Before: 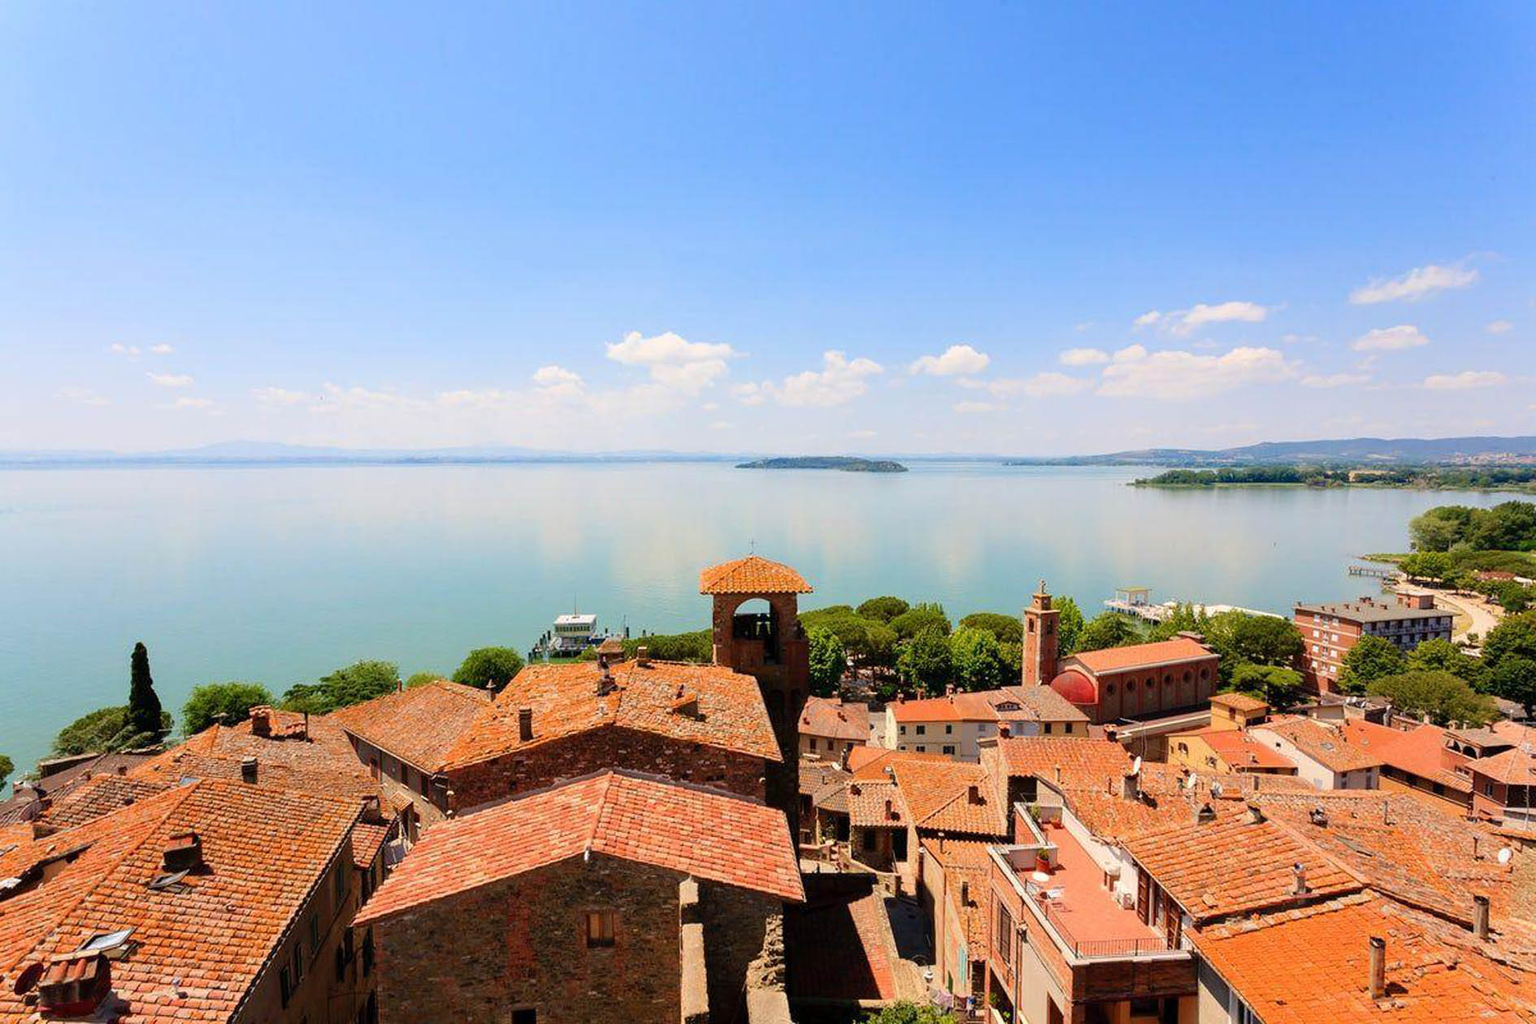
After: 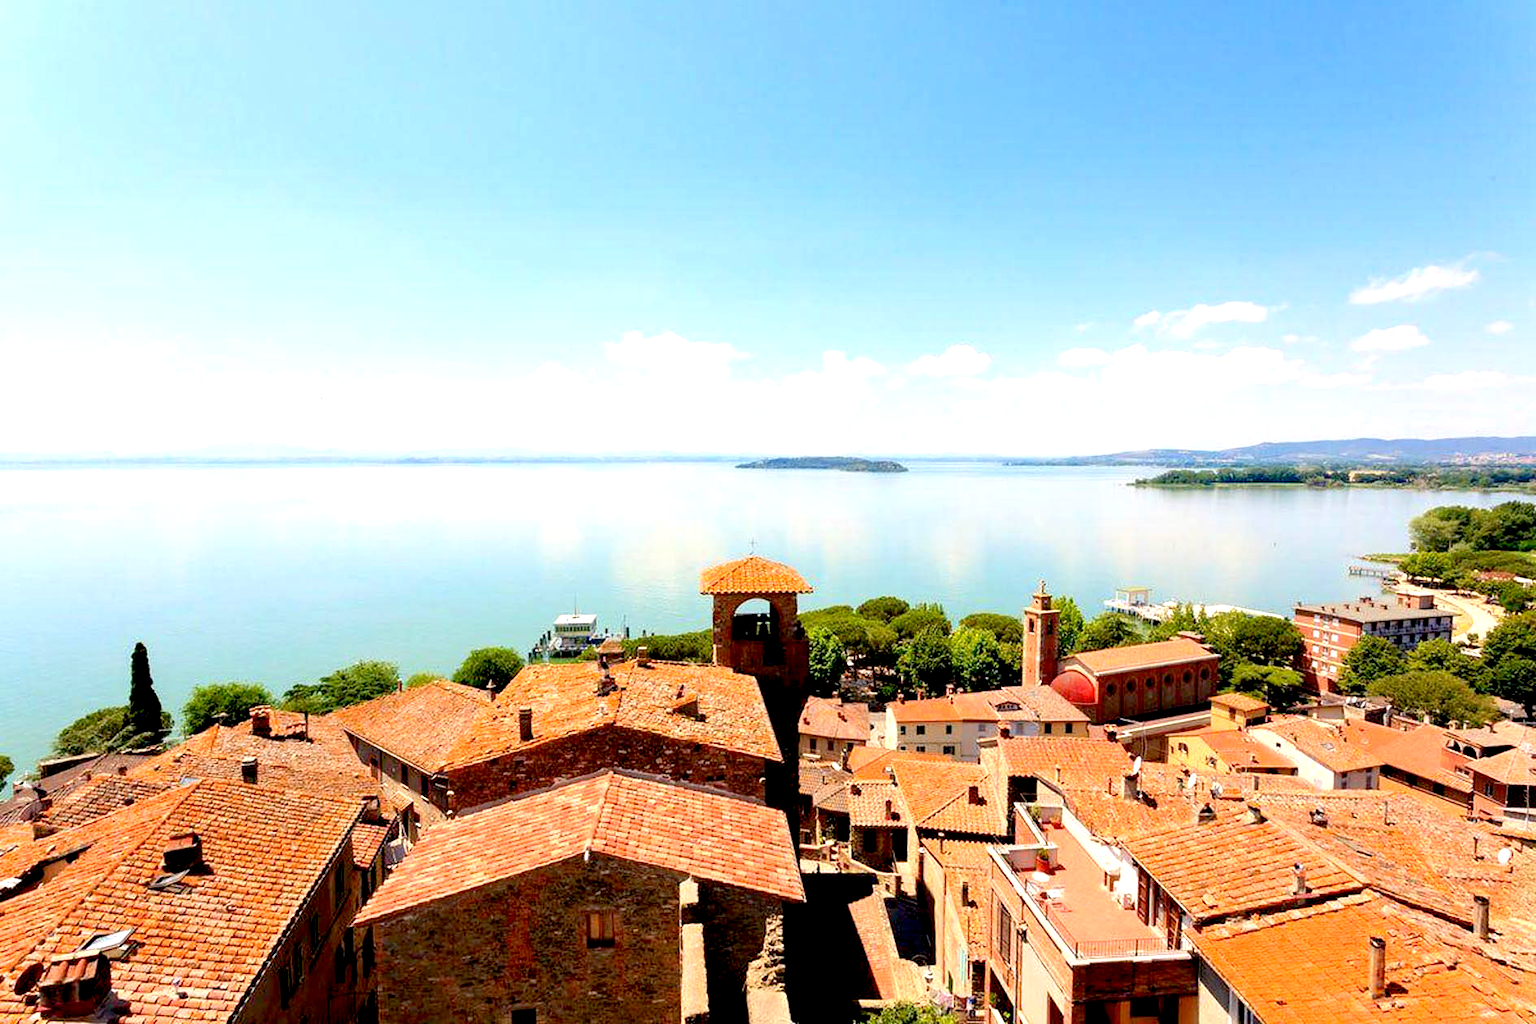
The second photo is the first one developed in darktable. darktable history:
white balance: red 1, blue 1
exposure: black level correction 0.012, exposure 0.7 EV, compensate exposure bias true, compensate highlight preservation false
